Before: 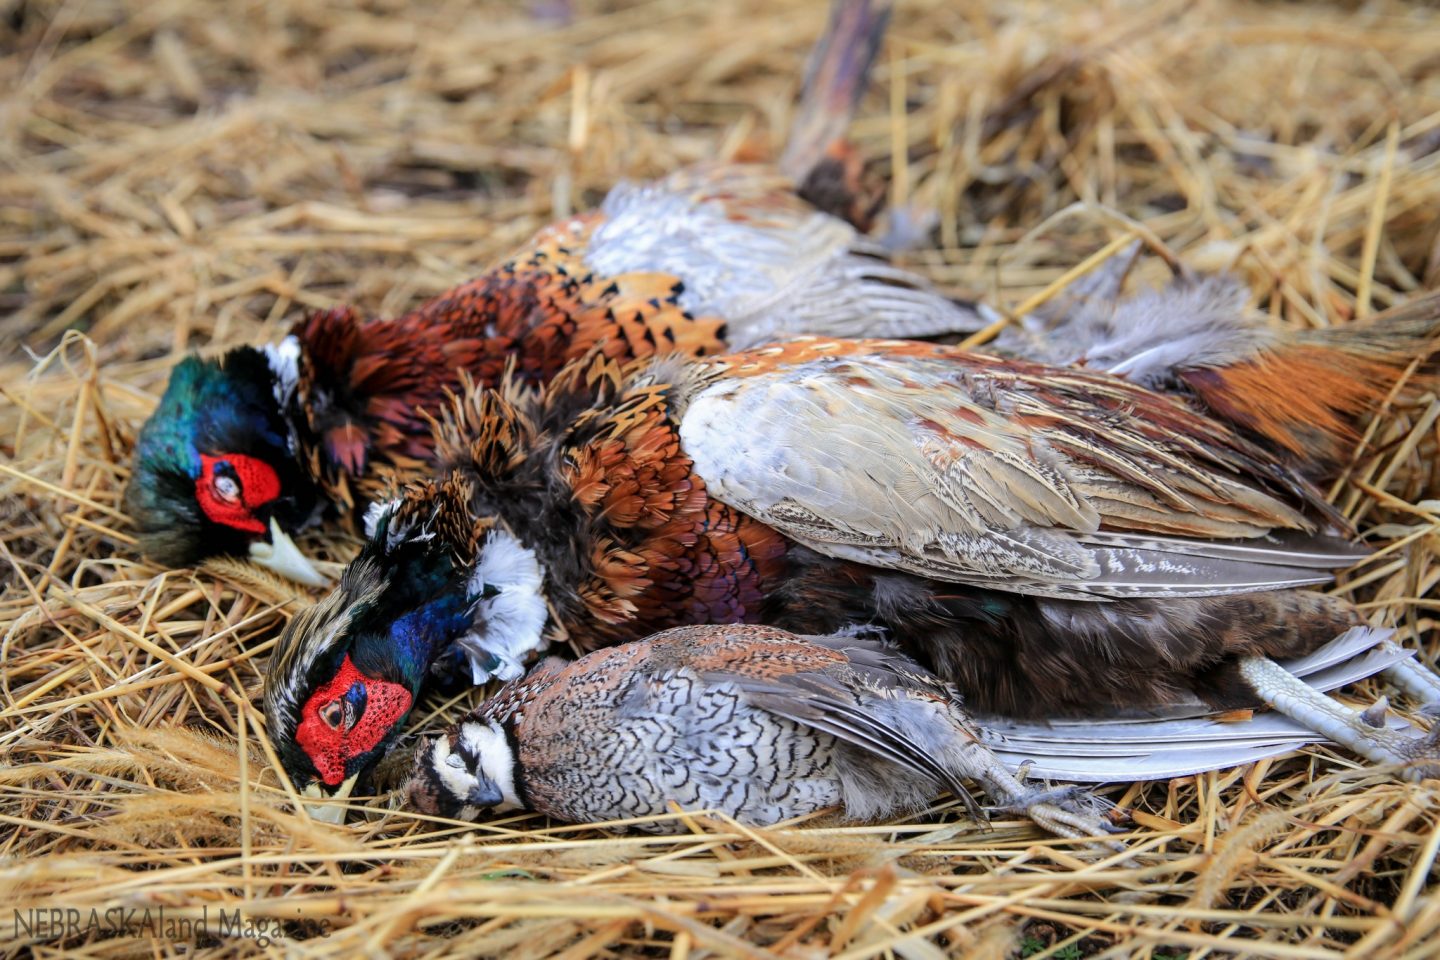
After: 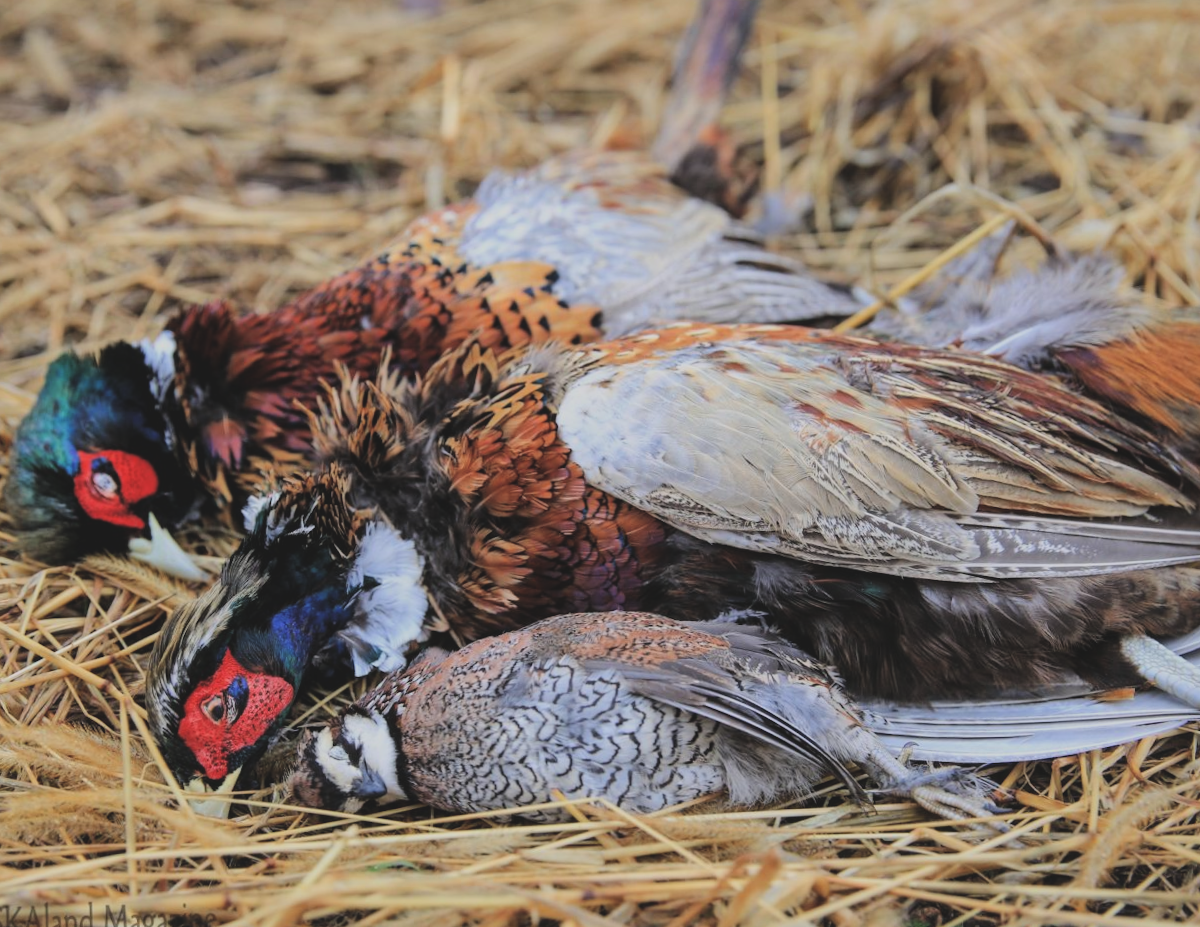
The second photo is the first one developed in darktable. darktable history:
rotate and perspective: rotation -1°, crop left 0.011, crop right 0.989, crop top 0.025, crop bottom 0.975
crop: left 8.026%, right 7.374%
filmic rgb: black relative exposure -7.65 EV, white relative exposure 4.56 EV, hardness 3.61, color science v6 (2022)
exposure: black level correction -0.025, exposure -0.117 EV, compensate highlight preservation false
local contrast: mode bilateral grid, contrast 20, coarseness 50, detail 120%, midtone range 0.2
